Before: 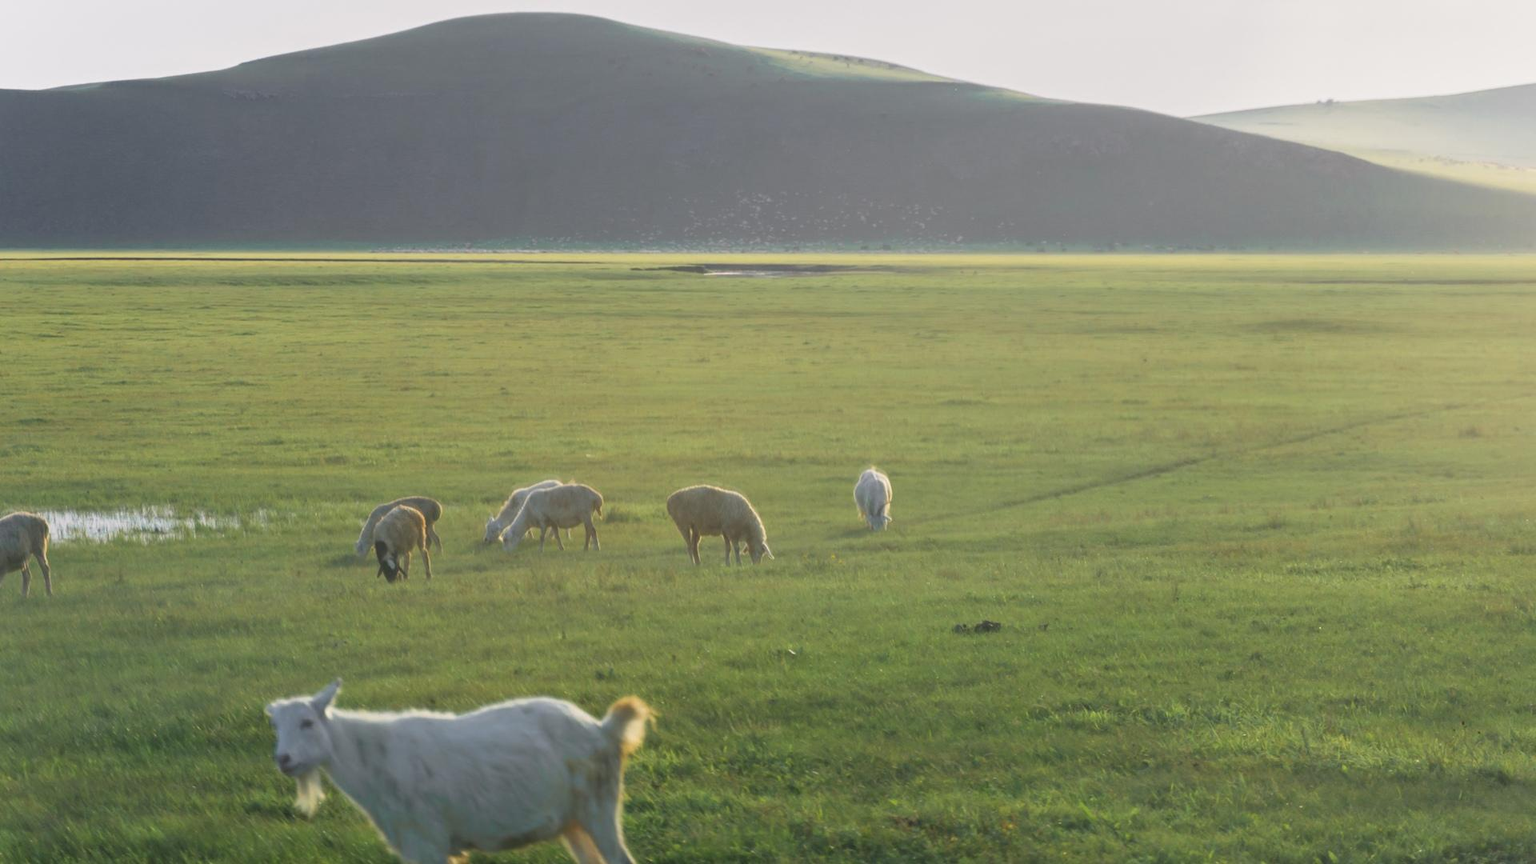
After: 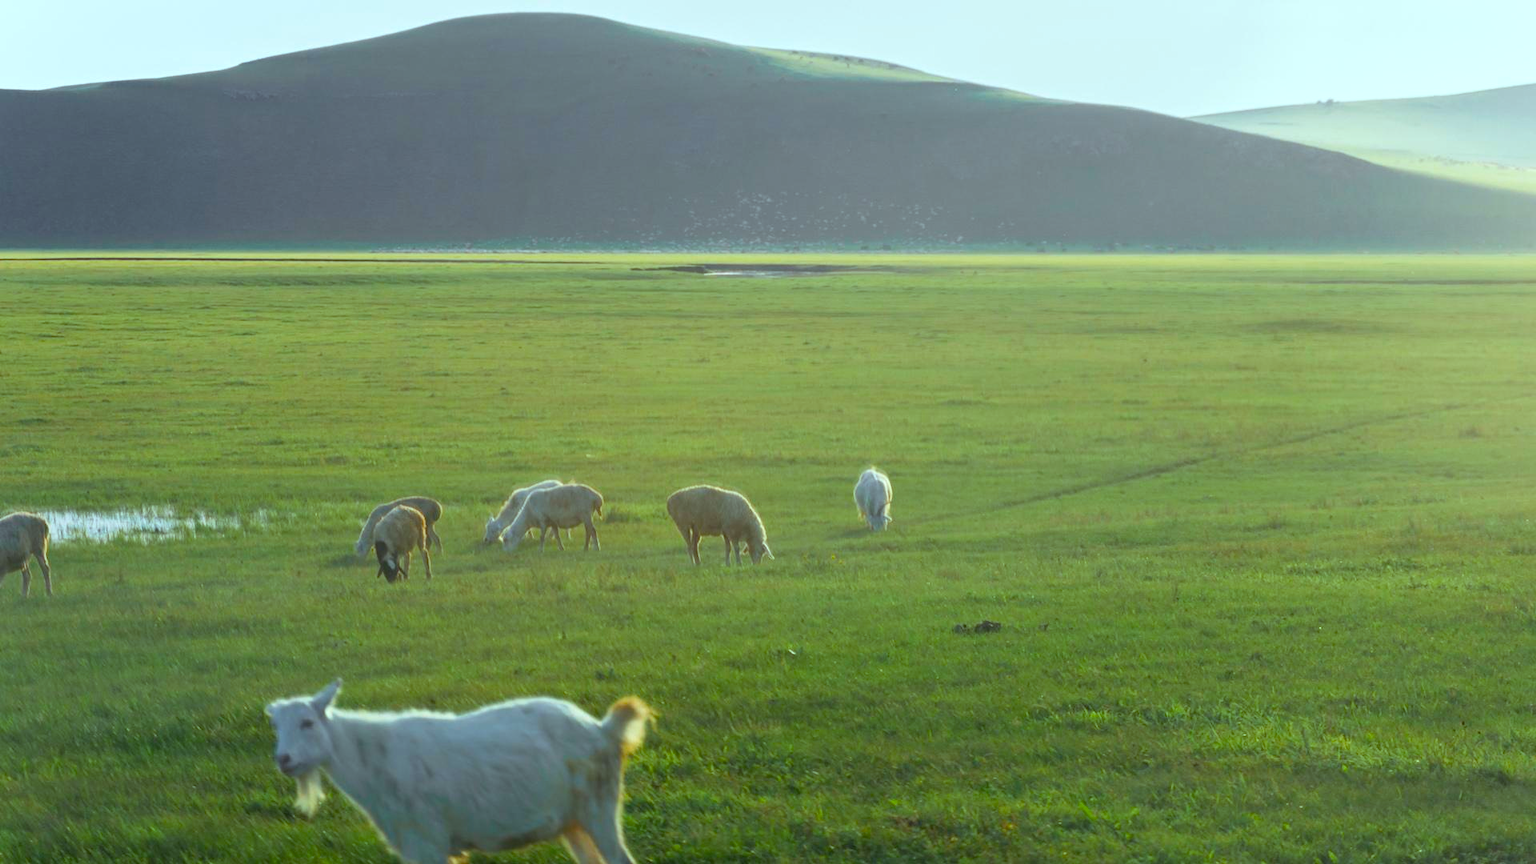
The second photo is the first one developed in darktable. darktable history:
color balance rgb: highlights gain › luminance 15.491%, highlights gain › chroma 3.912%, highlights gain › hue 211.31°, global offset › luminance -0.508%, perceptual saturation grading › global saturation 14.773%, global vibrance 15.883%, saturation formula JzAzBz (2021)
